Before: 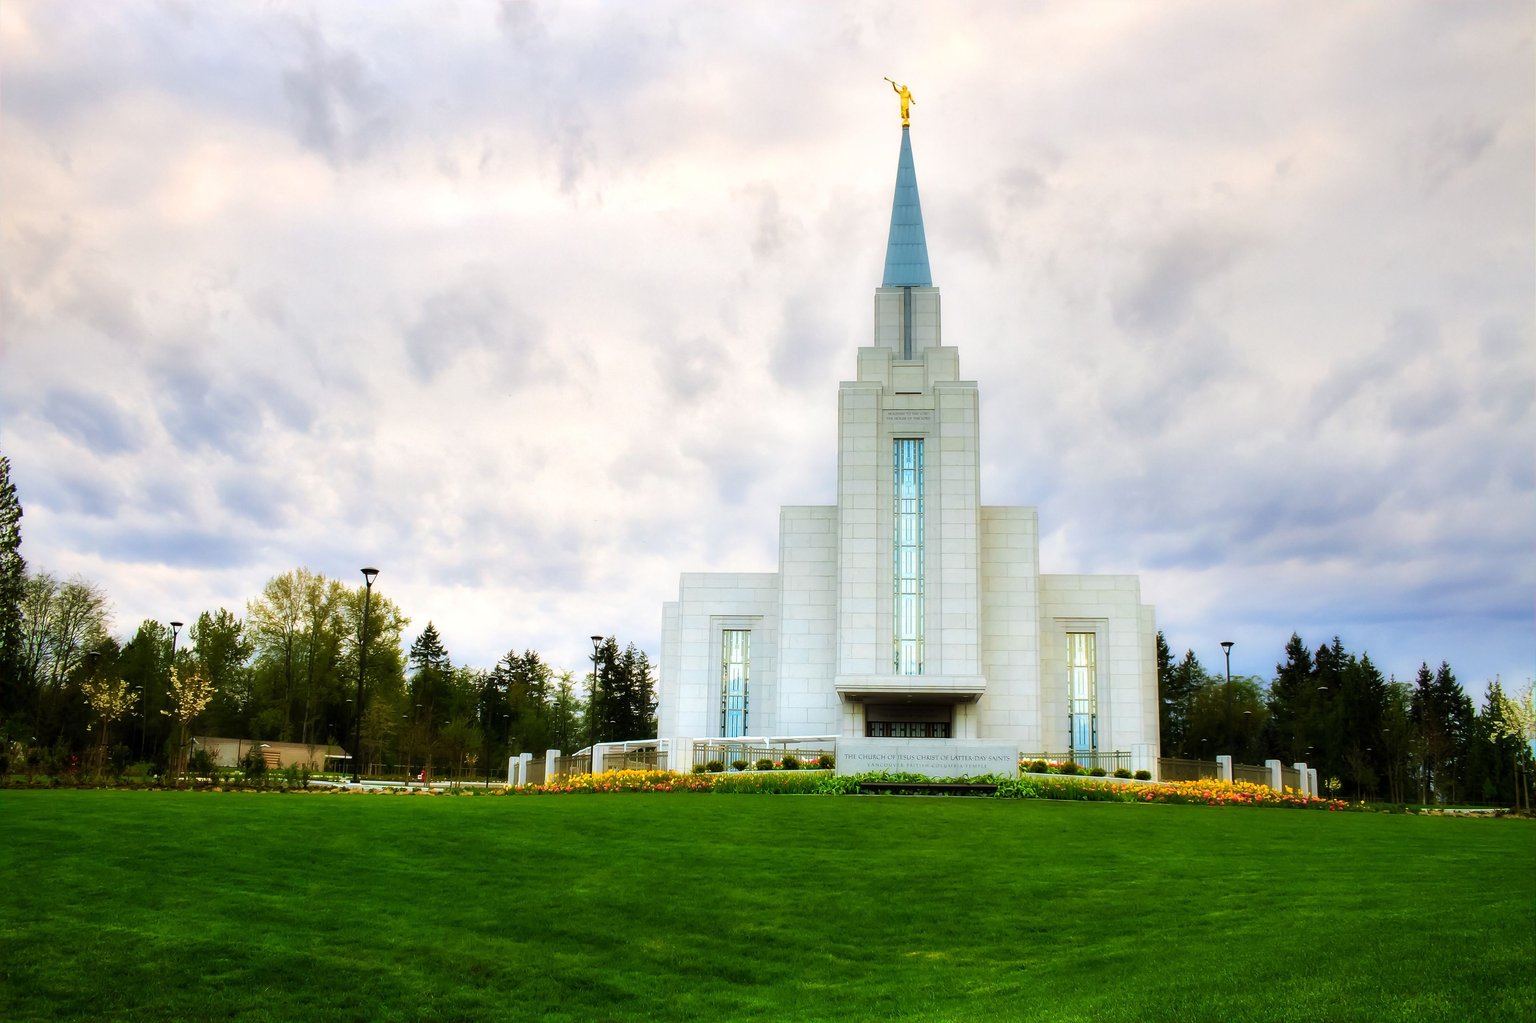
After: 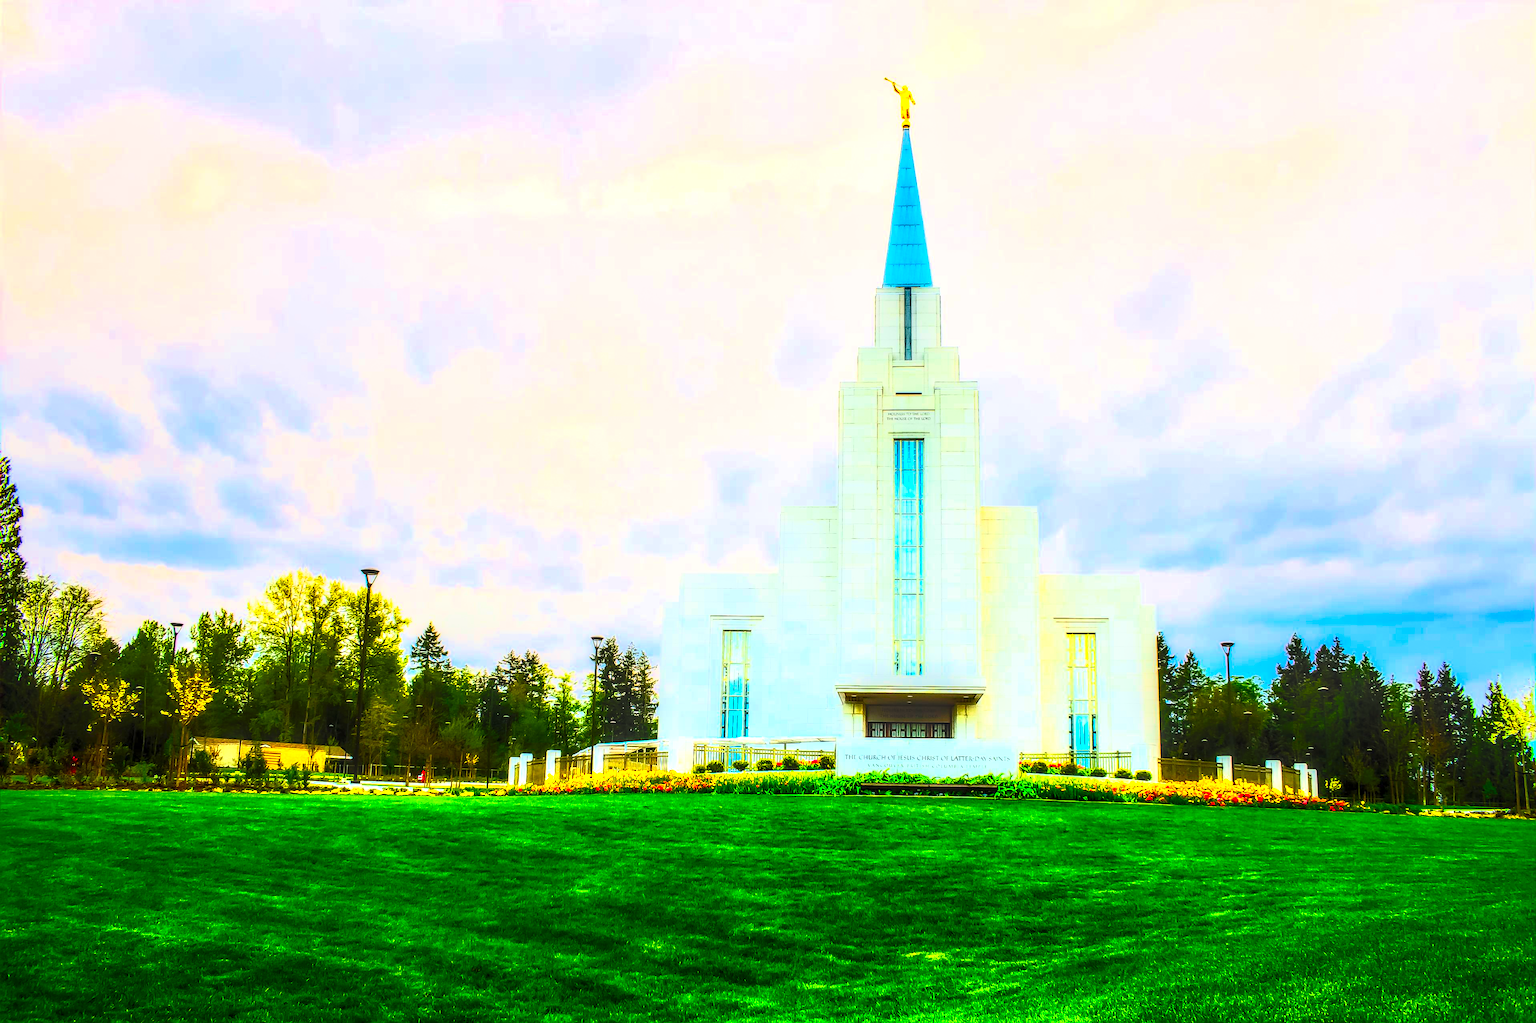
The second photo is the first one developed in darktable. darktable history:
sharpen: on, module defaults
local contrast: highlights 0%, shadows 0%, detail 182%
contrast brightness saturation: contrast 0.83, brightness 0.59, saturation 0.59
color balance rgb: perceptual saturation grading › global saturation 20%, global vibrance 20%
color zones: curves: ch0 [(0, 0.613) (0.01, 0.613) (0.245, 0.448) (0.498, 0.529) (0.642, 0.665) (0.879, 0.777) (0.99, 0.613)]; ch1 [(0, 0) (0.143, 0) (0.286, 0) (0.429, 0) (0.571, 0) (0.714, 0) (0.857, 0)], mix -138.01%
exposure: exposure 0.128 EV, compensate highlight preservation false
